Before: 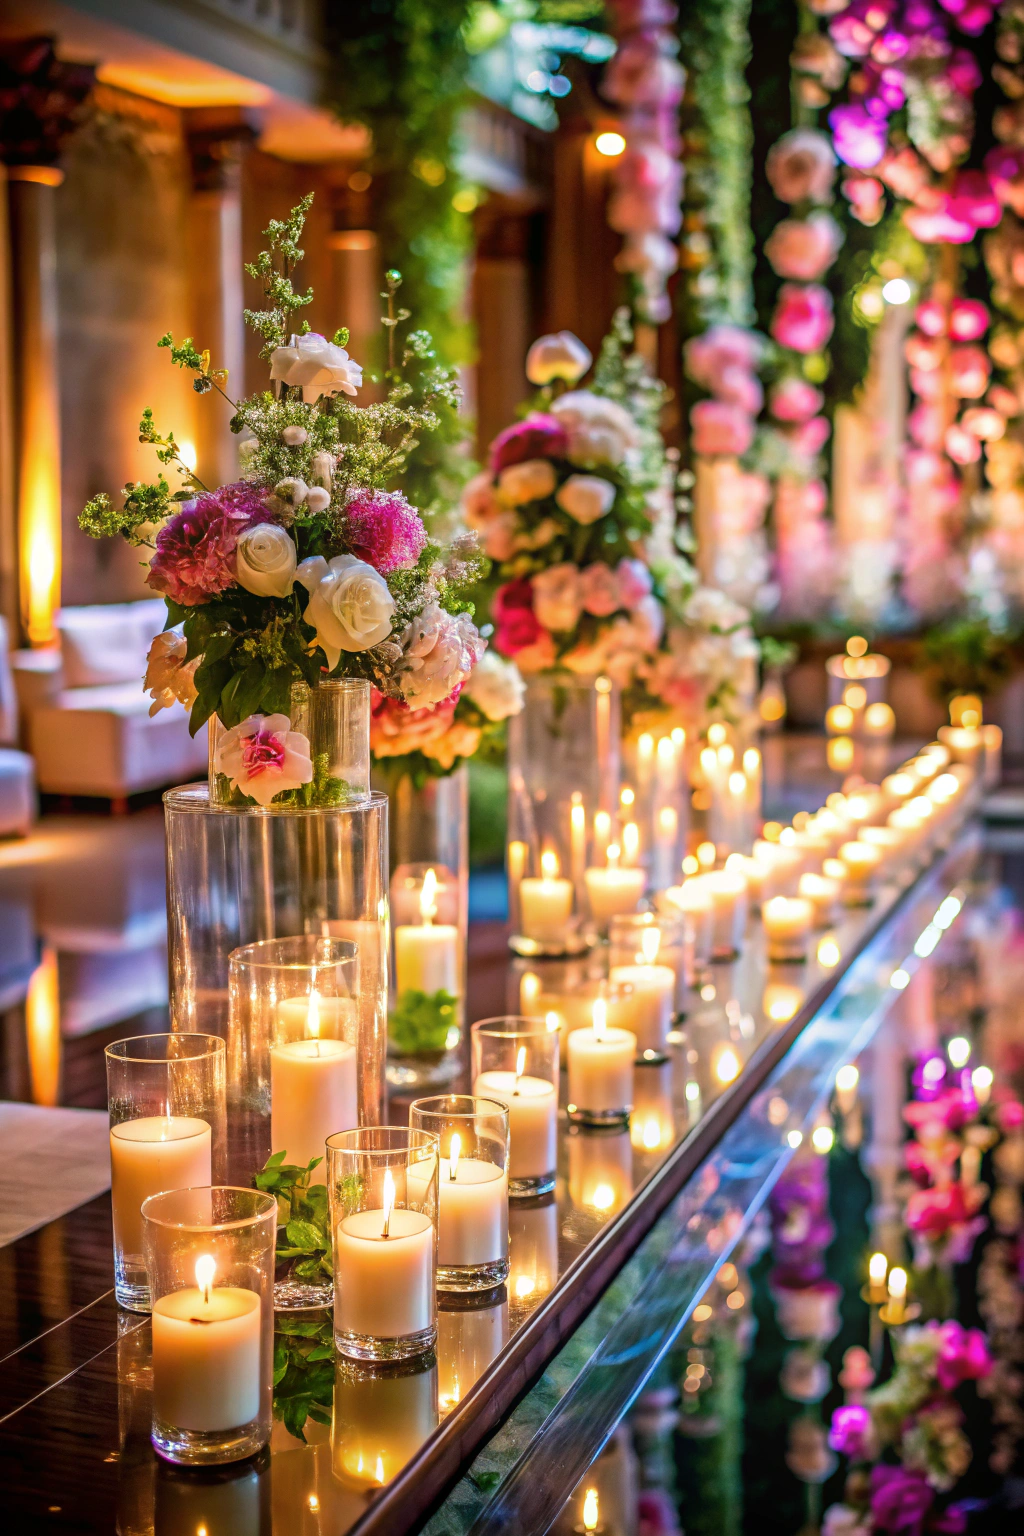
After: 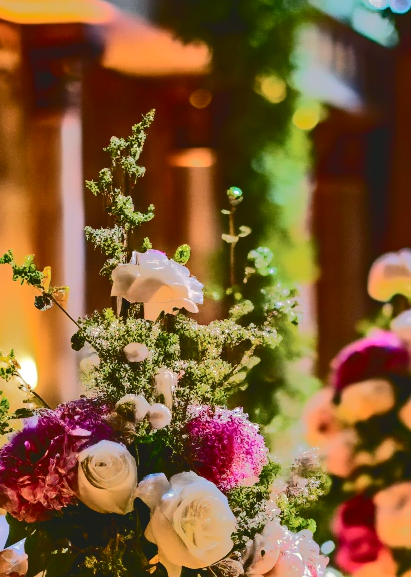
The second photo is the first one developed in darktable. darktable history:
tone curve: curves: ch0 [(0, 0) (0.003, 0.118) (0.011, 0.118) (0.025, 0.122) (0.044, 0.131) (0.069, 0.142) (0.1, 0.155) (0.136, 0.168) (0.177, 0.183) (0.224, 0.216) (0.277, 0.265) (0.335, 0.337) (0.399, 0.415) (0.468, 0.506) (0.543, 0.586) (0.623, 0.665) (0.709, 0.716) (0.801, 0.737) (0.898, 0.744) (1, 1)], color space Lab, independent channels
crop: left 15.581%, top 5.433%, right 44.215%, bottom 56.962%
contrast brightness saturation: contrast 0.284
local contrast: mode bilateral grid, contrast 25, coarseness 50, detail 122%, midtone range 0.2
tone equalizer: edges refinement/feathering 500, mask exposure compensation -1.57 EV, preserve details no
